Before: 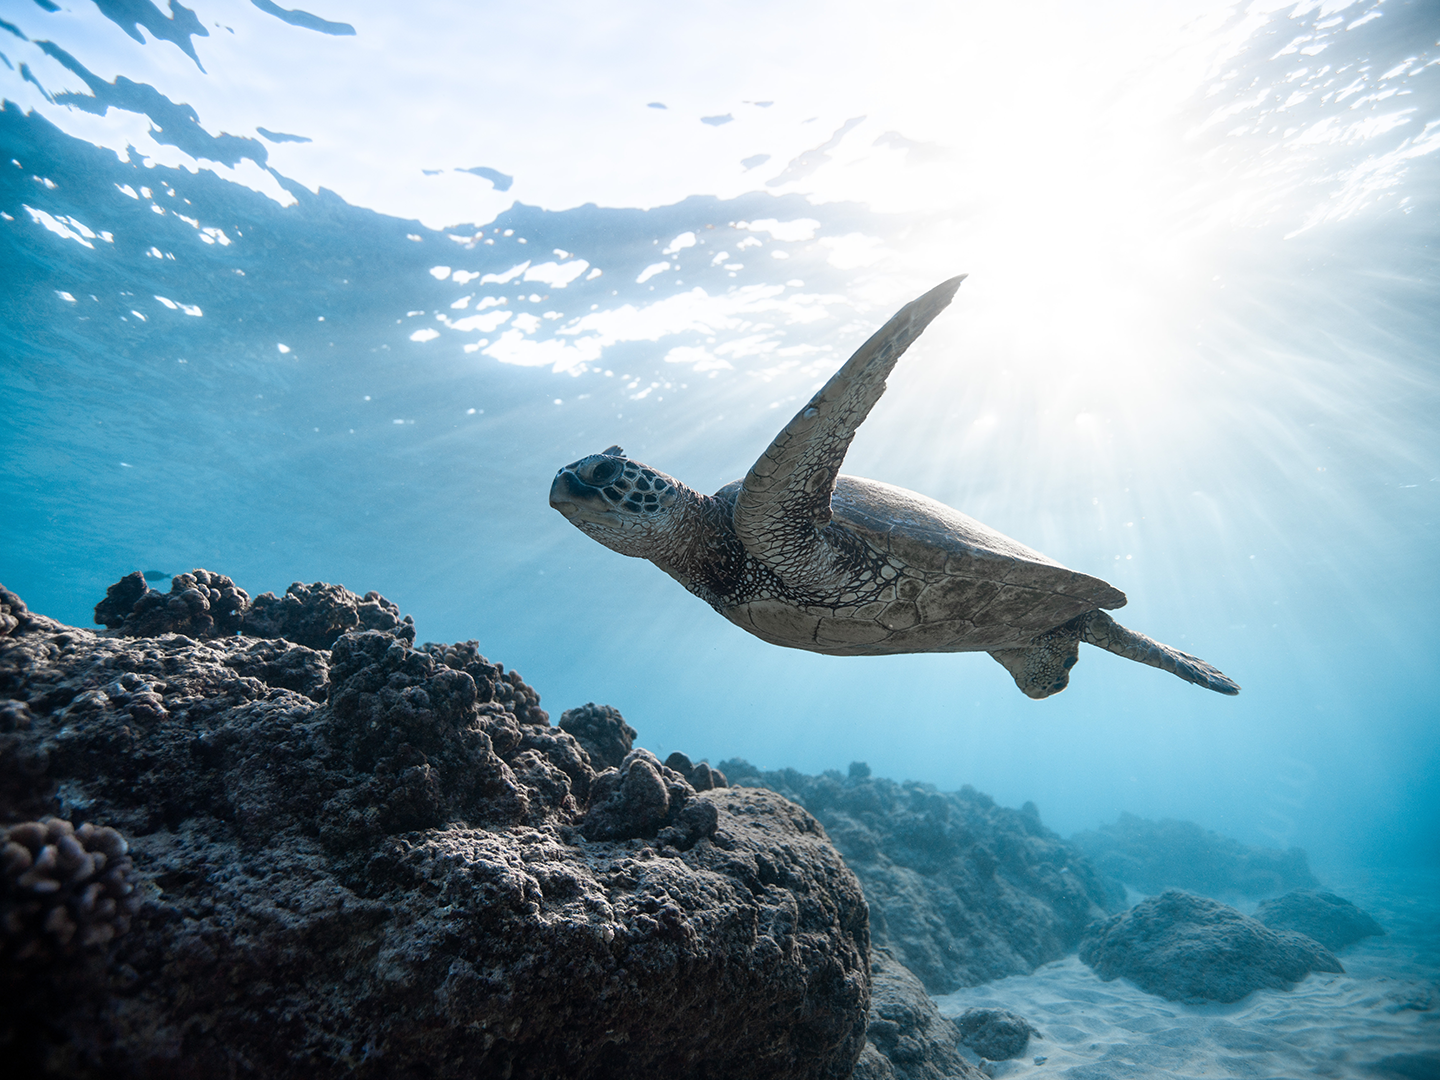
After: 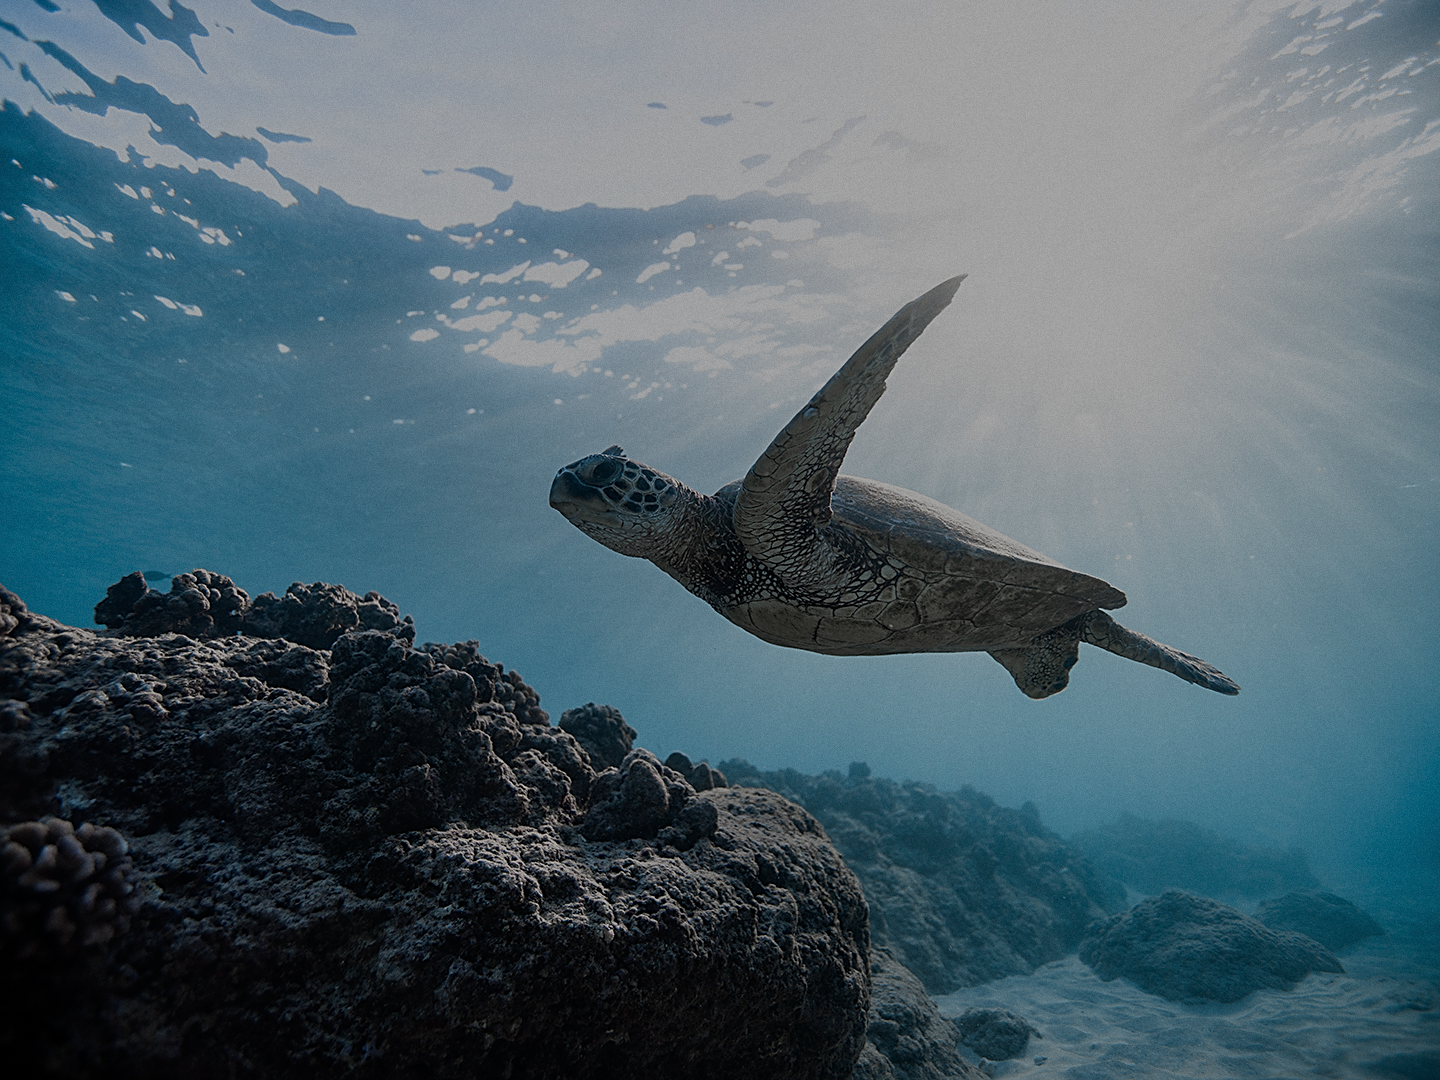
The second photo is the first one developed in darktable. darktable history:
exposure: exposure -1.468 EV, compensate highlight preservation false
shadows and highlights: shadows 25, highlights -25
tone equalizer: on, module defaults
sharpen: on, module defaults
grain: coarseness 0.09 ISO, strength 16.61%
